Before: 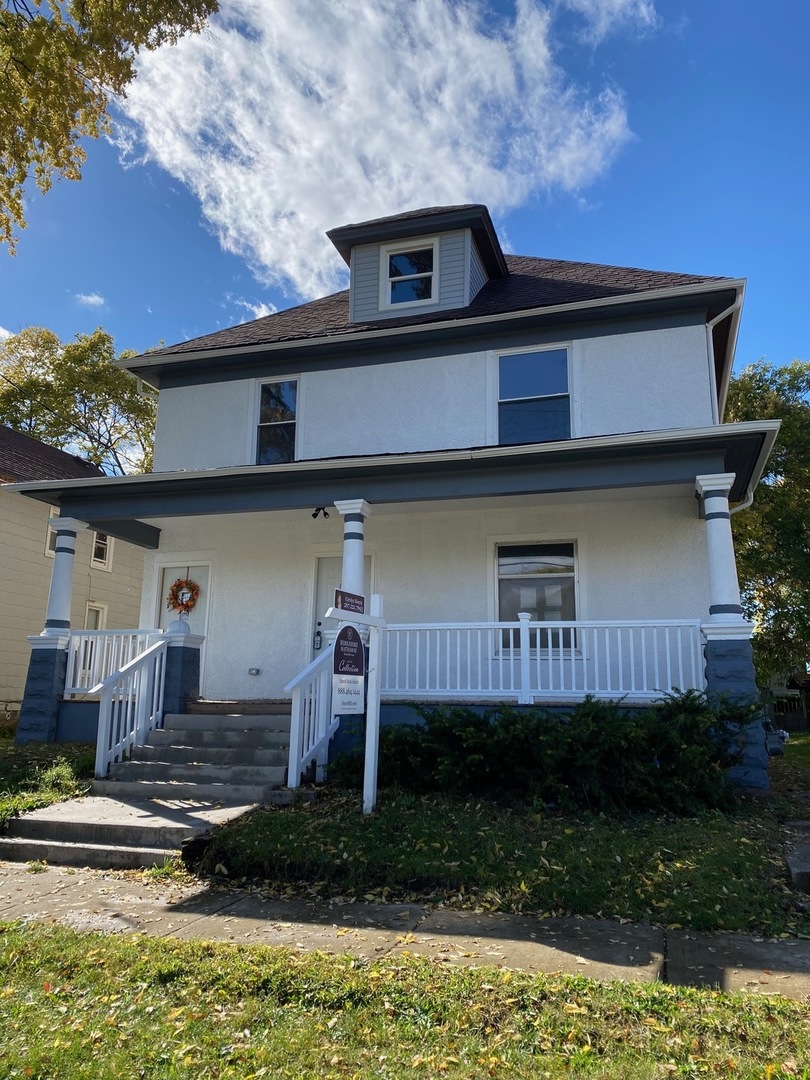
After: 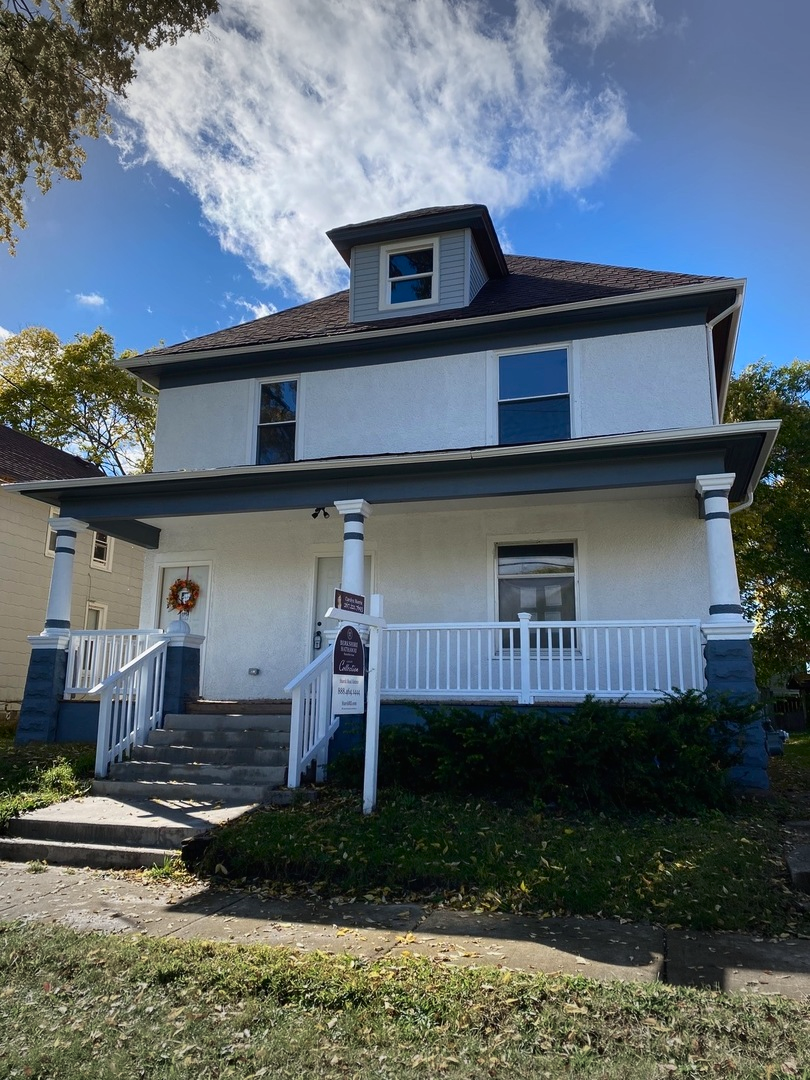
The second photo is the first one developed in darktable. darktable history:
vignetting: fall-off start 90.54%, fall-off radius 38.39%, brightness -0.271, width/height ratio 1.215, shape 1.3
local contrast: mode bilateral grid, contrast 99, coarseness 99, detail 92%, midtone range 0.2
contrast brightness saturation: contrast 0.149, brightness -0.006, saturation 0.103
